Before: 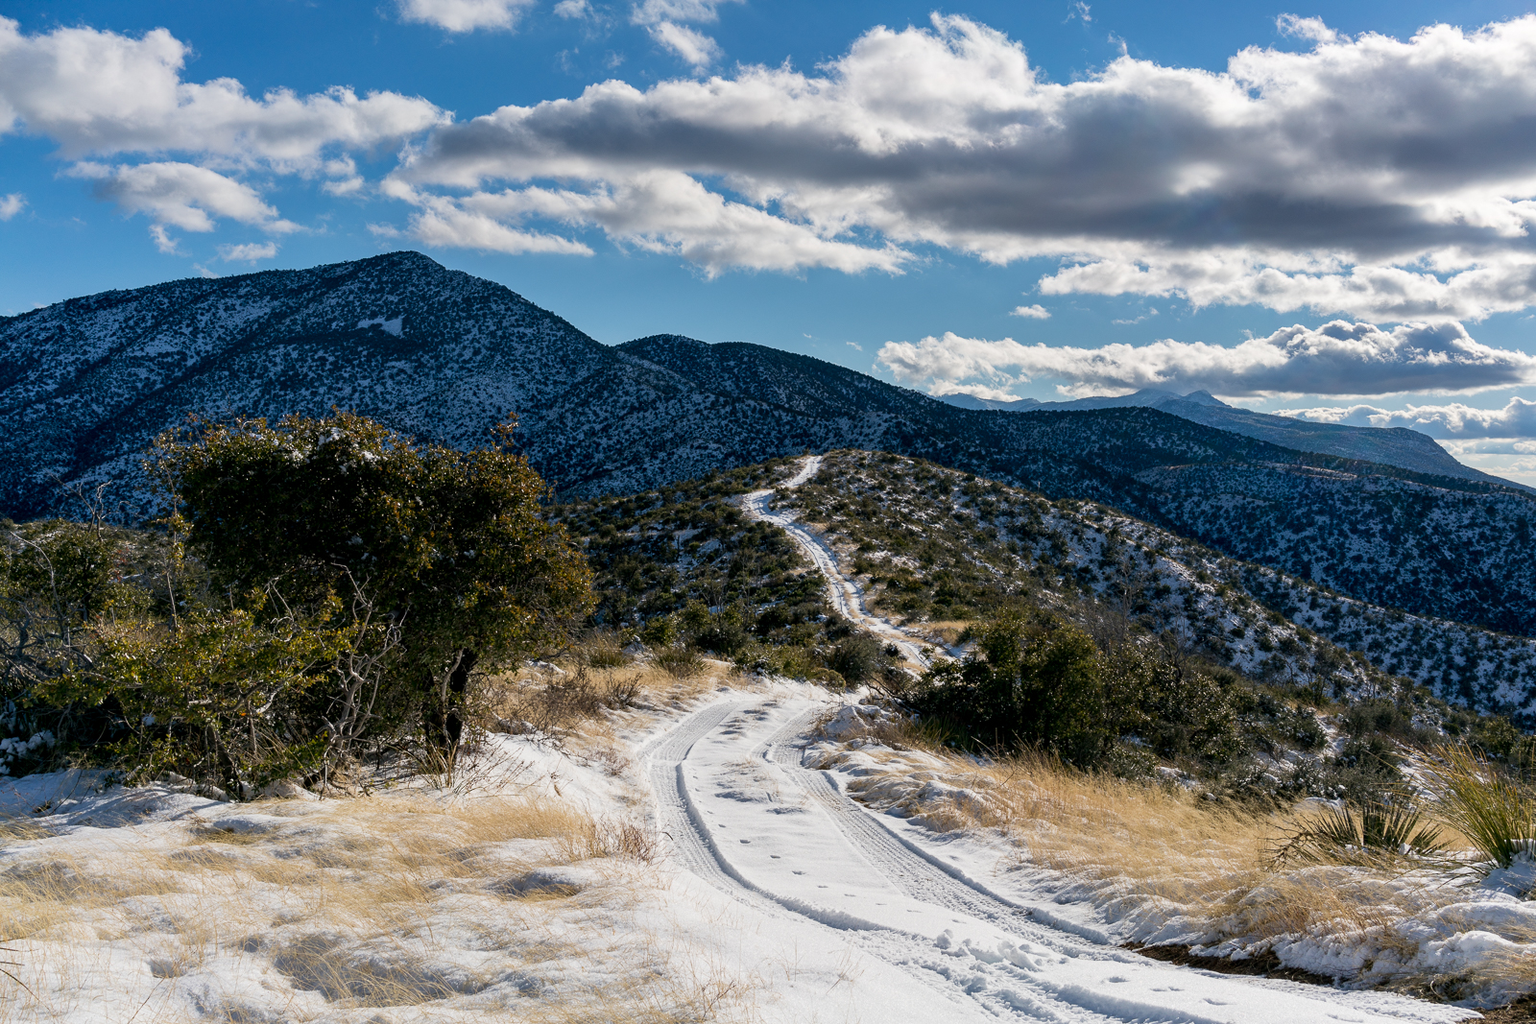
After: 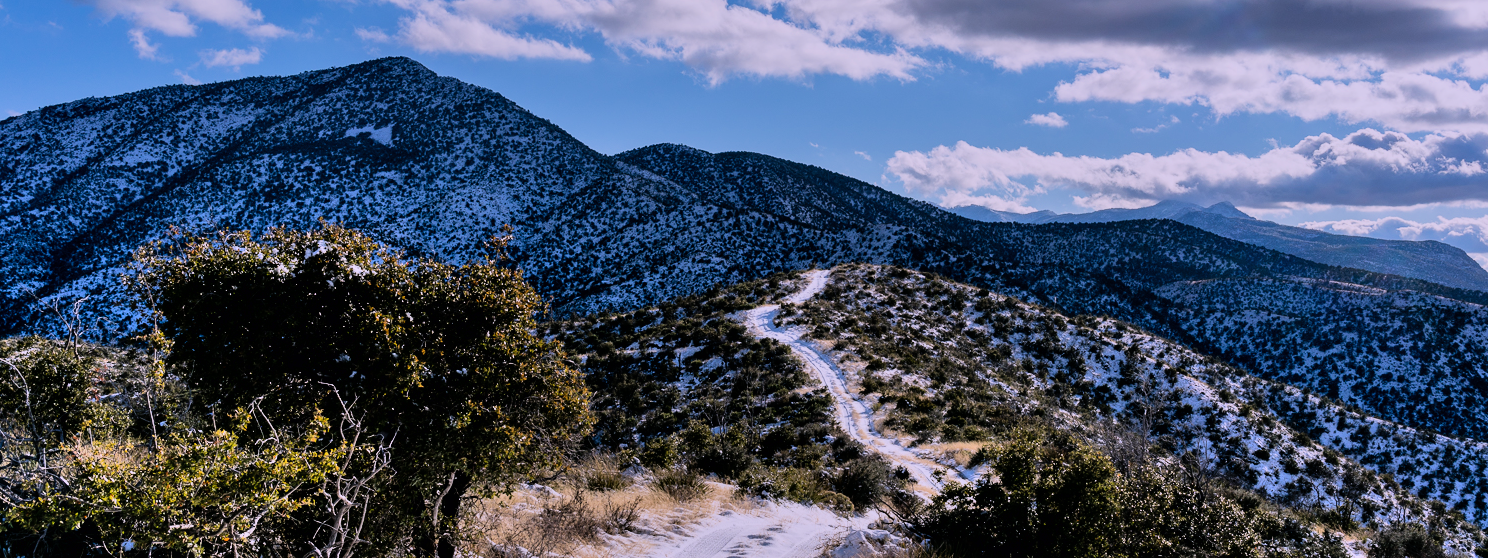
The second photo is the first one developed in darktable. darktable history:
filmic rgb: threshold 3 EV, hardness 4.17, latitude 50%, contrast 1.1, preserve chrominance max RGB, color science v6 (2022), contrast in shadows safe, contrast in highlights safe, enable highlight reconstruction true
shadows and highlights: shadows 52.34, highlights -28.23, soften with gaussian
white balance: red 1.042, blue 1.17
tone equalizer: on, module defaults
crop: left 1.744%, top 19.225%, right 5.069%, bottom 28.357%
